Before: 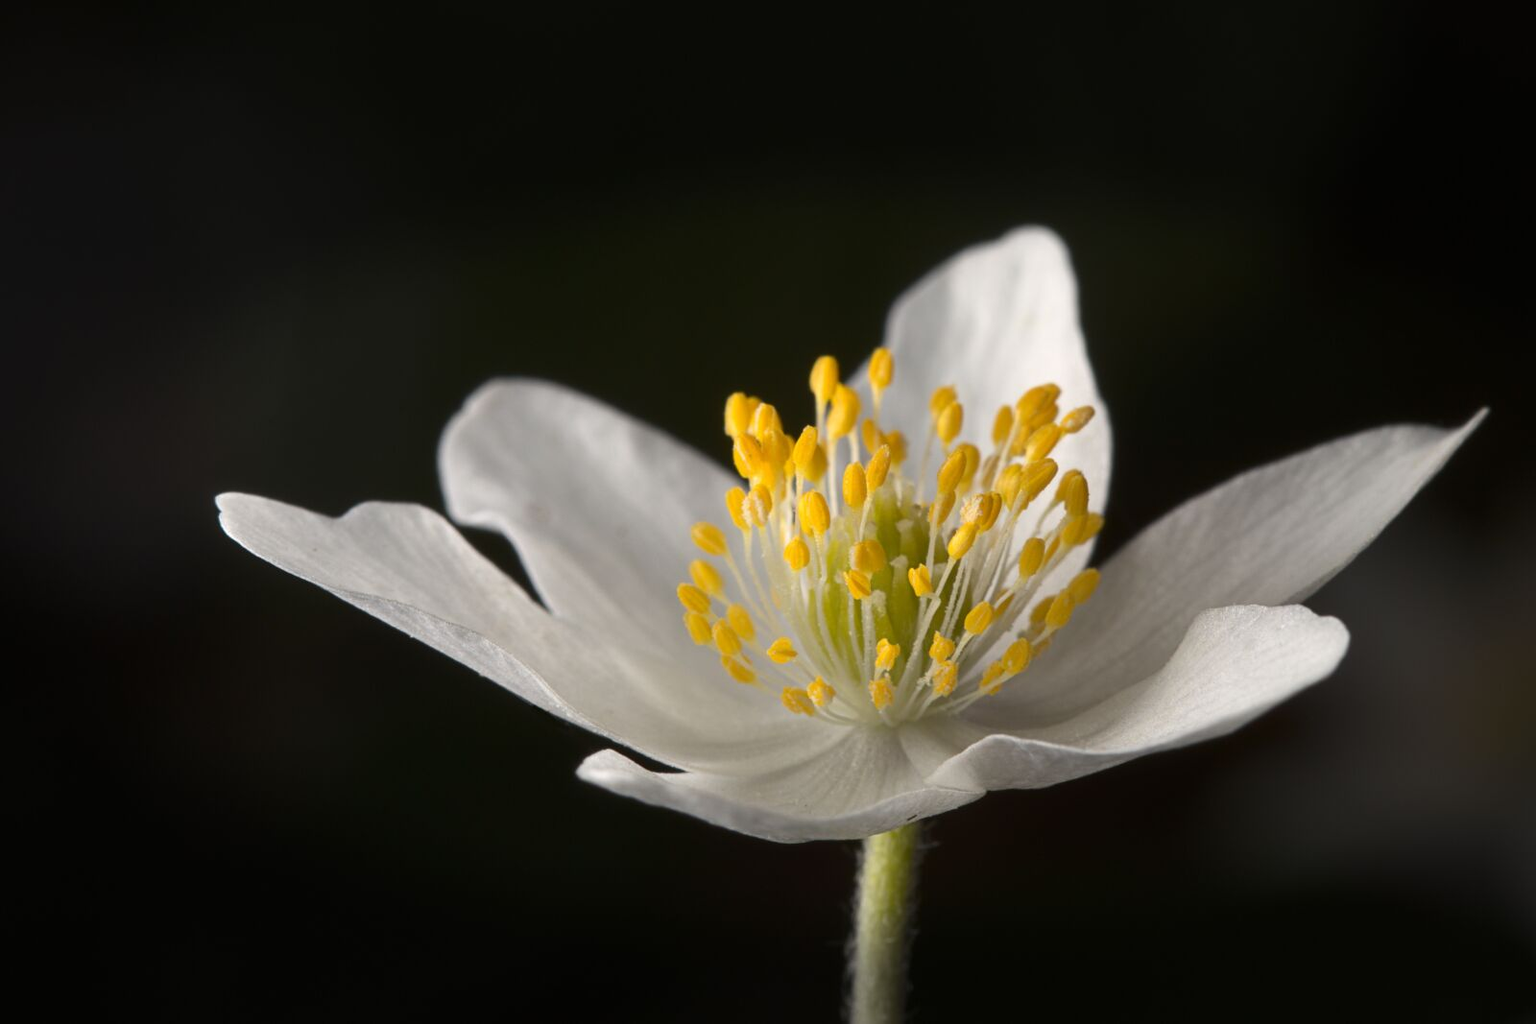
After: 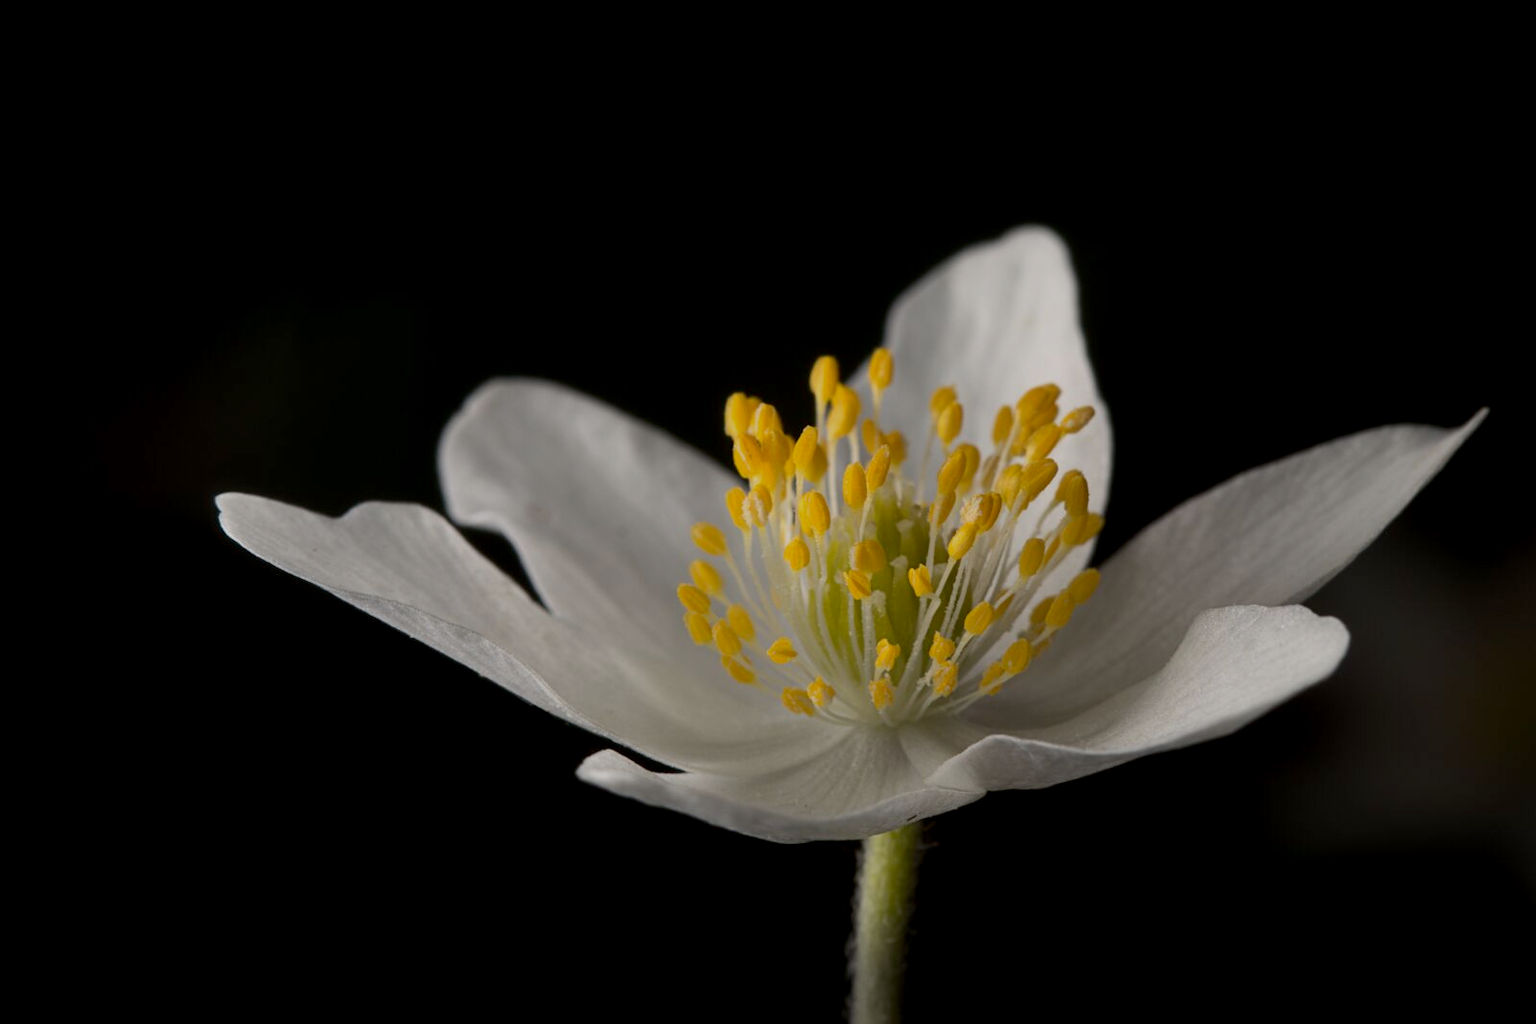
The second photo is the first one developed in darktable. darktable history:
exposure: black level correction 0.009, exposure -0.679 EV, compensate highlight preservation false
